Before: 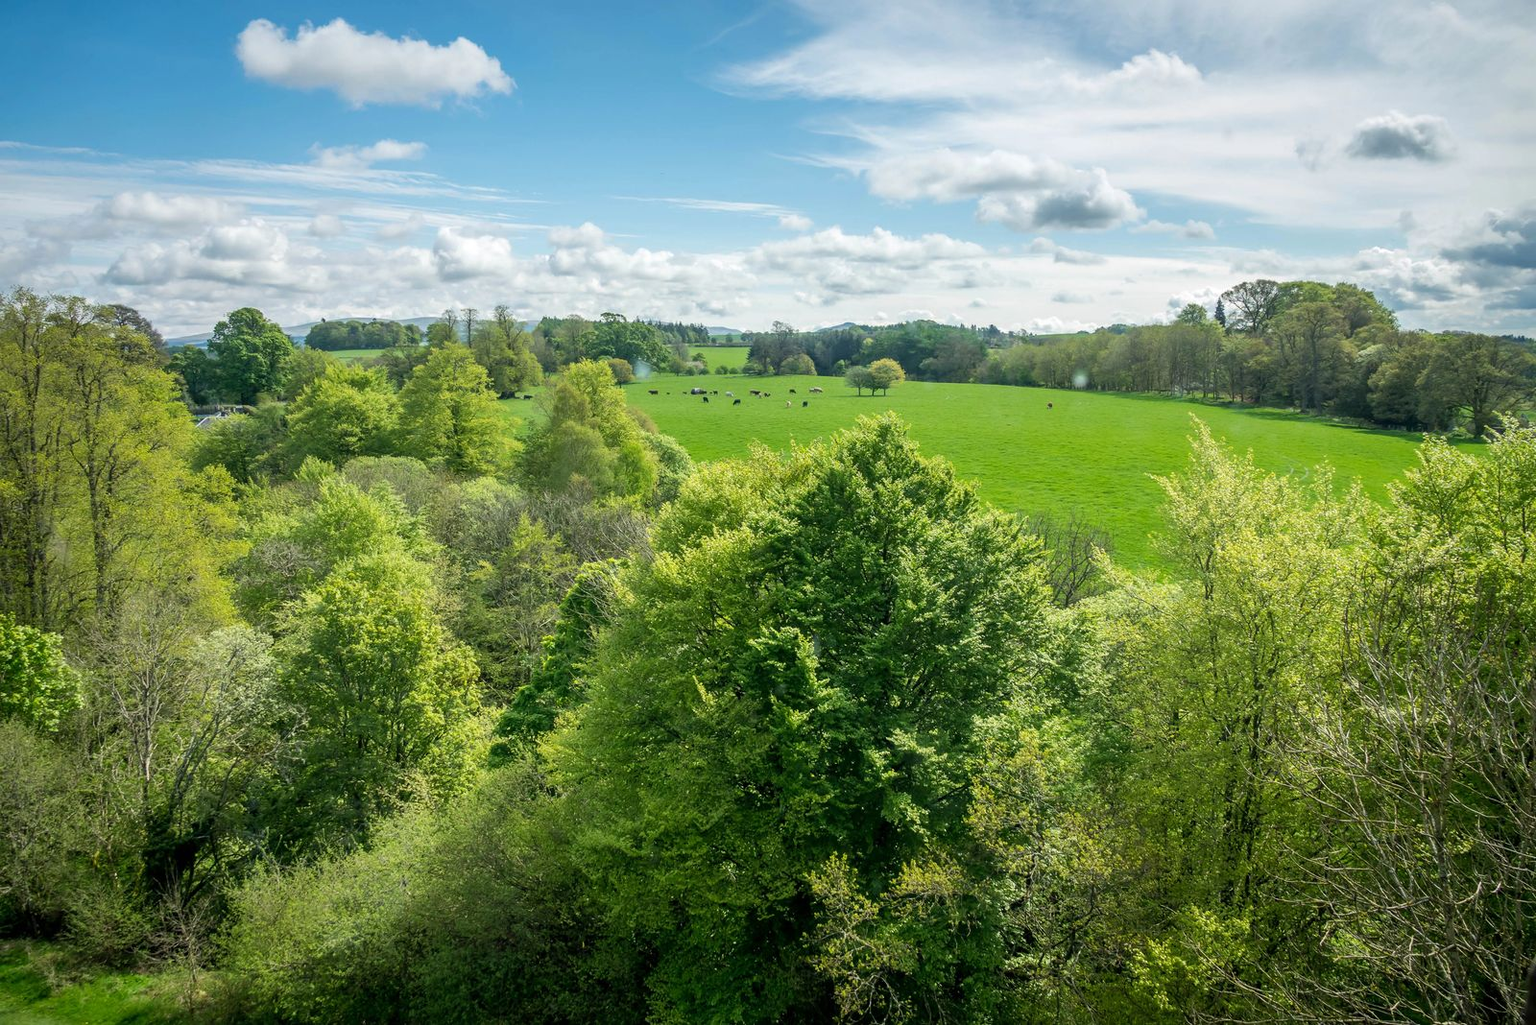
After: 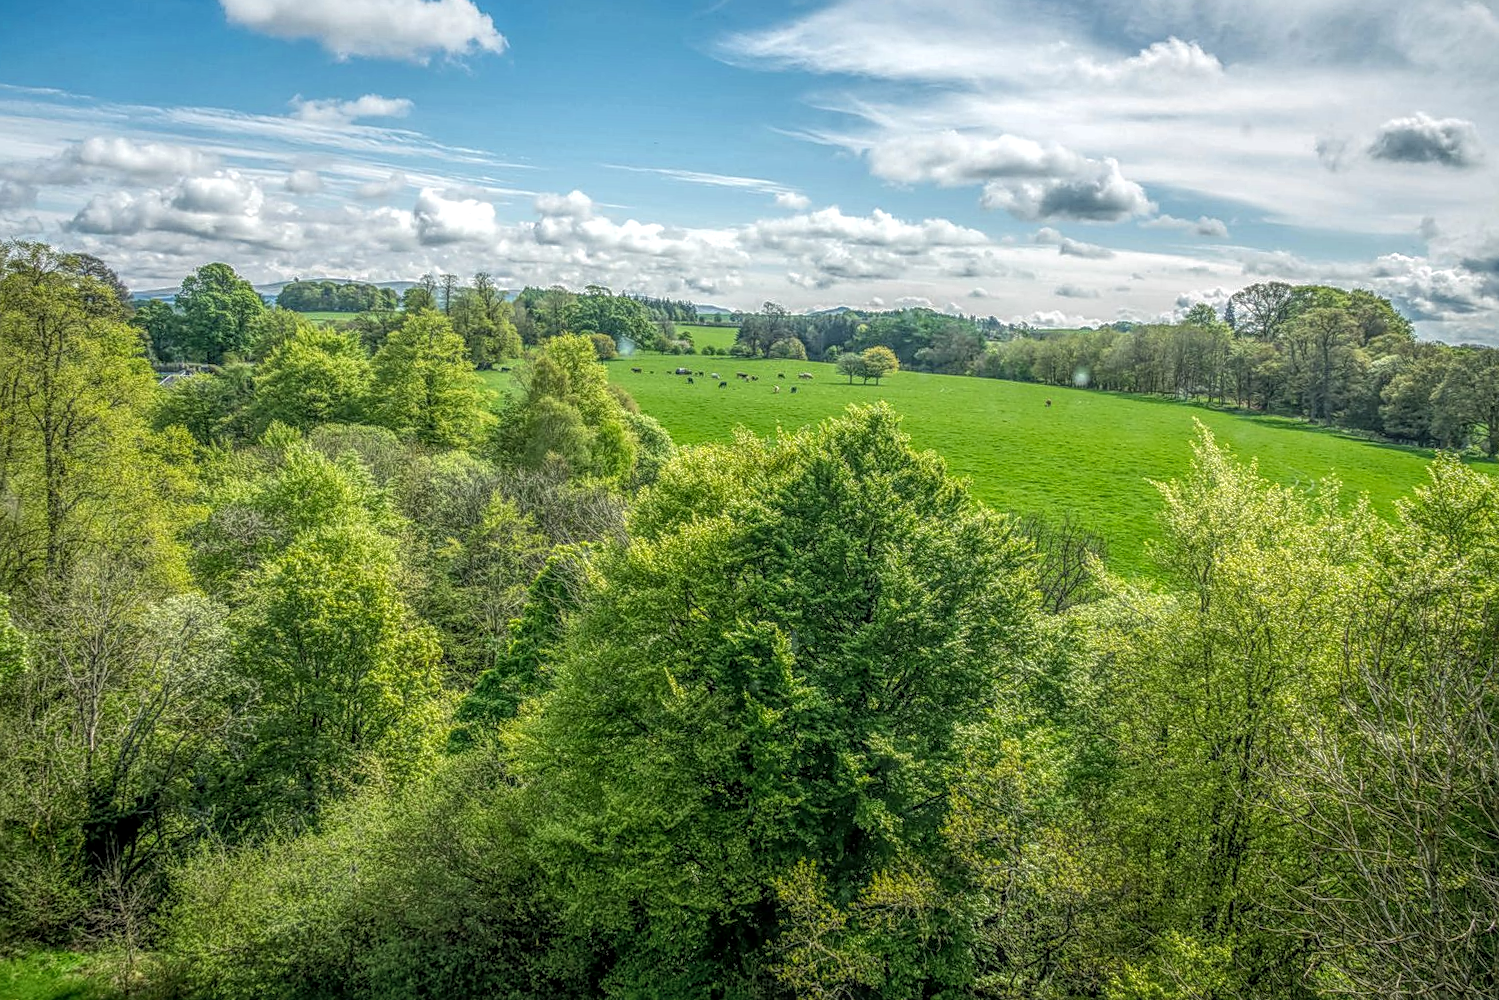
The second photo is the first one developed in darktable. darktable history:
local contrast: highlights 1%, shadows 2%, detail 199%, midtone range 0.248
crop and rotate: angle -2.61°
sharpen: on, module defaults
